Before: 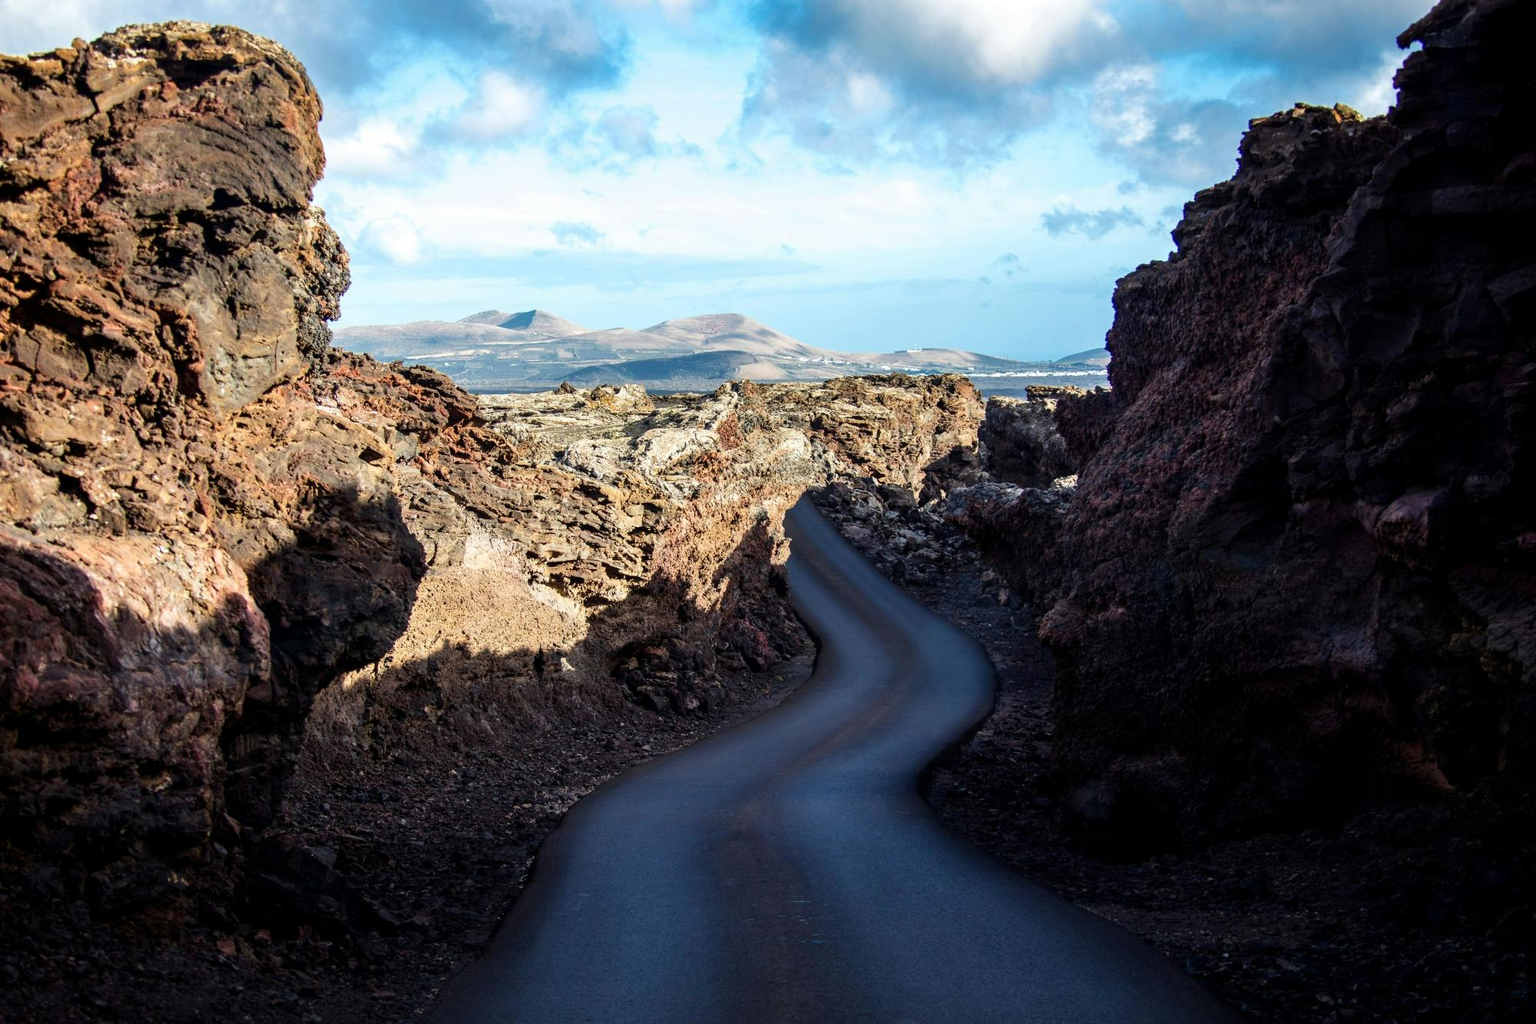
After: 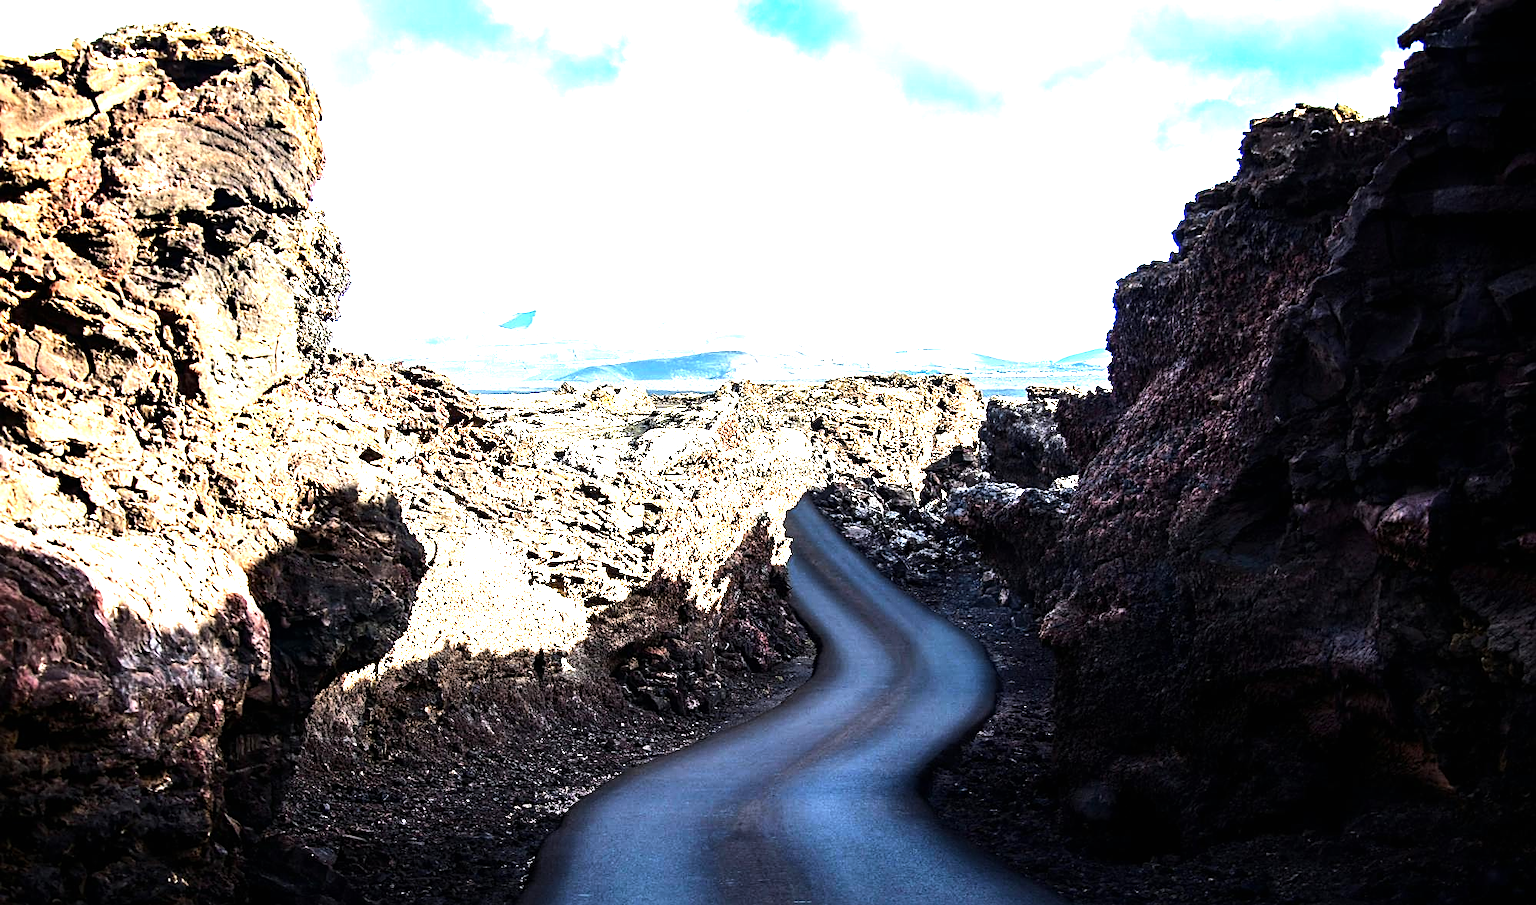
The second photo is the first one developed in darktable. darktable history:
exposure: black level correction 0, exposure 1.173 EV, compensate exposure bias true, compensate highlight preservation false
crop and rotate: top 0%, bottom 11.49%
white balance: red 0.988, blue 1.017
sharpen: on, module defaults
tone equalizer: -8 EV -1.08 EV, -7 EV -1.01 EV, -6 EV -0.867 EV, -5 EV -0.578 EV, -3 EV 0.578 EV, -2 EV 0.867 EV, -1 EV 1.01 EV, +0 EV 1.08 EV, edges refinement/feathering 500, mask exposure compensation -1.57 EV, preserve details no
